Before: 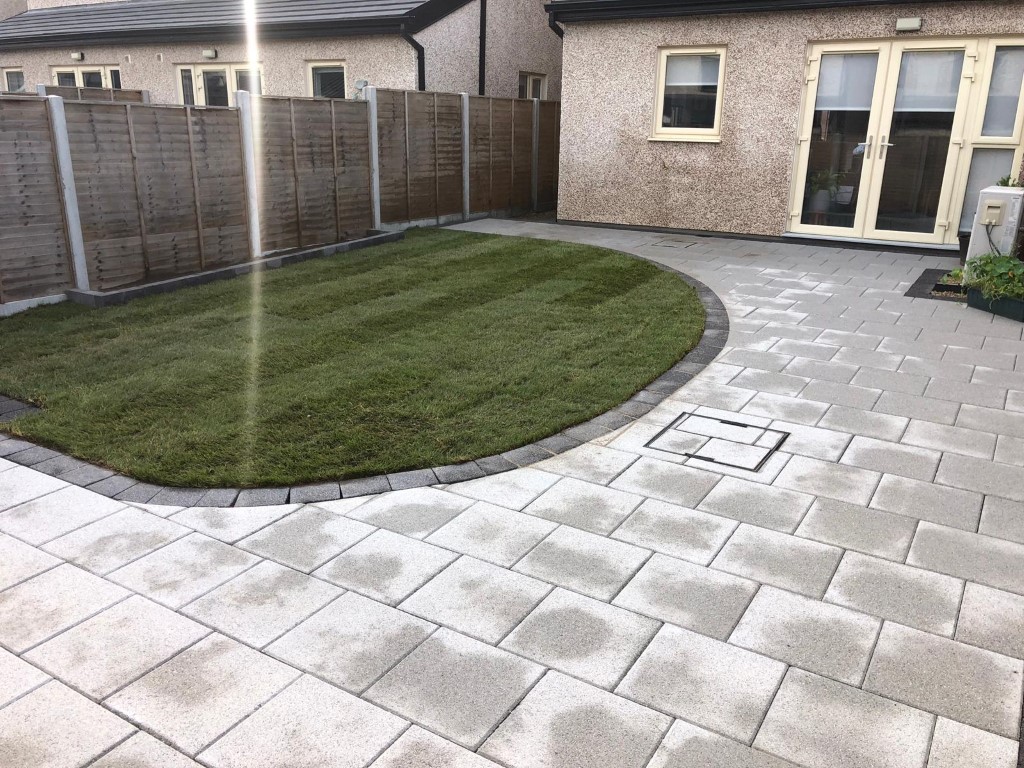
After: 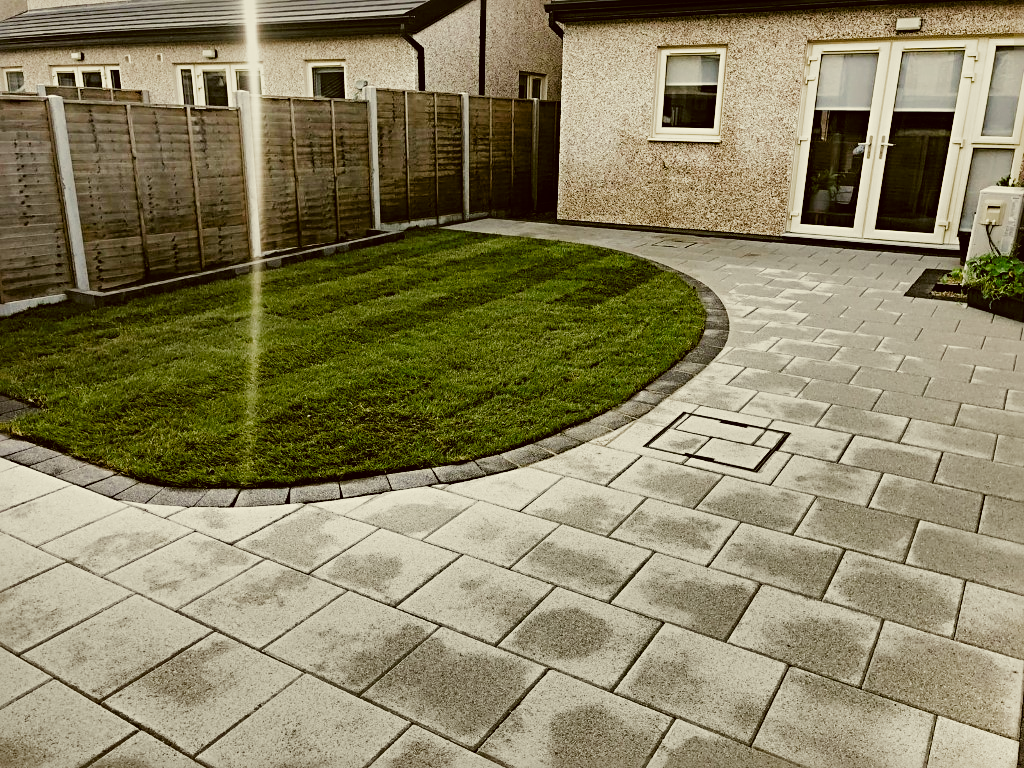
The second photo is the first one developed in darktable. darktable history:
color correction: highlights a* -1.32, highlights b* 10.4, shadows a* 0.312, shadows b* 19.99
contrast brightness saturation: contrast 0.091, saturation 0.266
filmic rgb: black relative exposure -5.07 EV, white relative exposure 3.99 EV, hardness 2.89, contrast 1.198, highlights saturation mix -30.84%, add noise in highlights 0, preserve chrominance no, color science v3 (2019), use custom middle-gray values true, contrast in highlights soft
sharpen: radius 3.956
shadows and highlights: shadows 24.46, highlights -76.68, highlights color adjustment 45.89%, soften with gaussian
